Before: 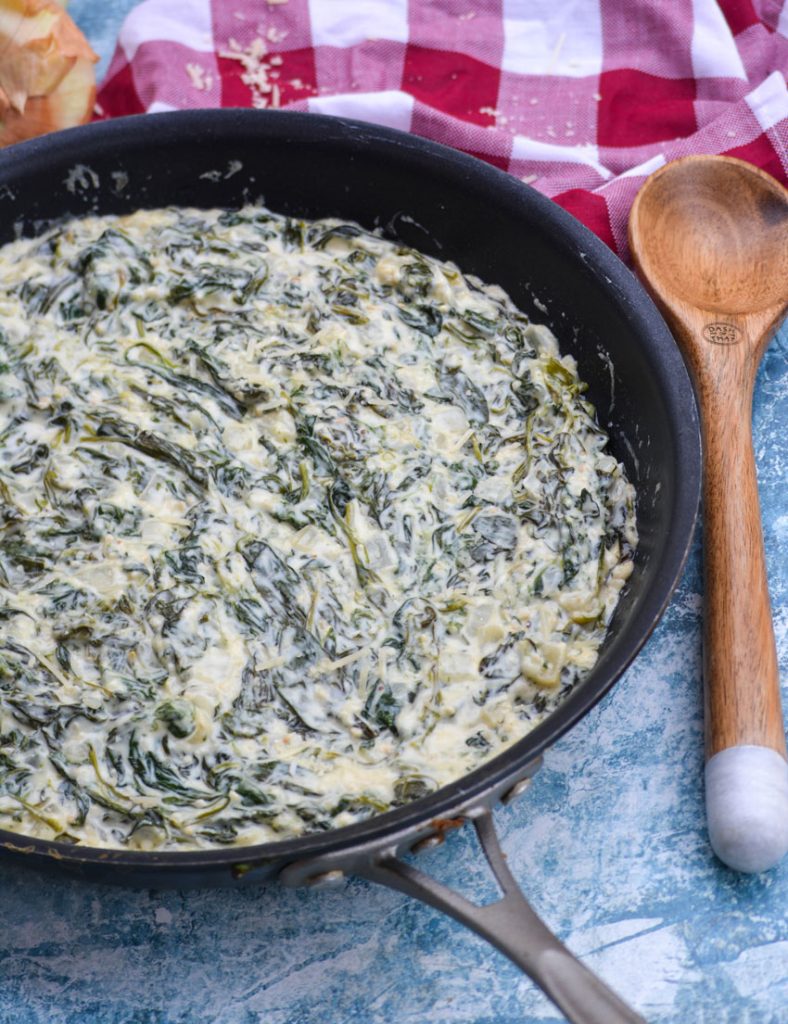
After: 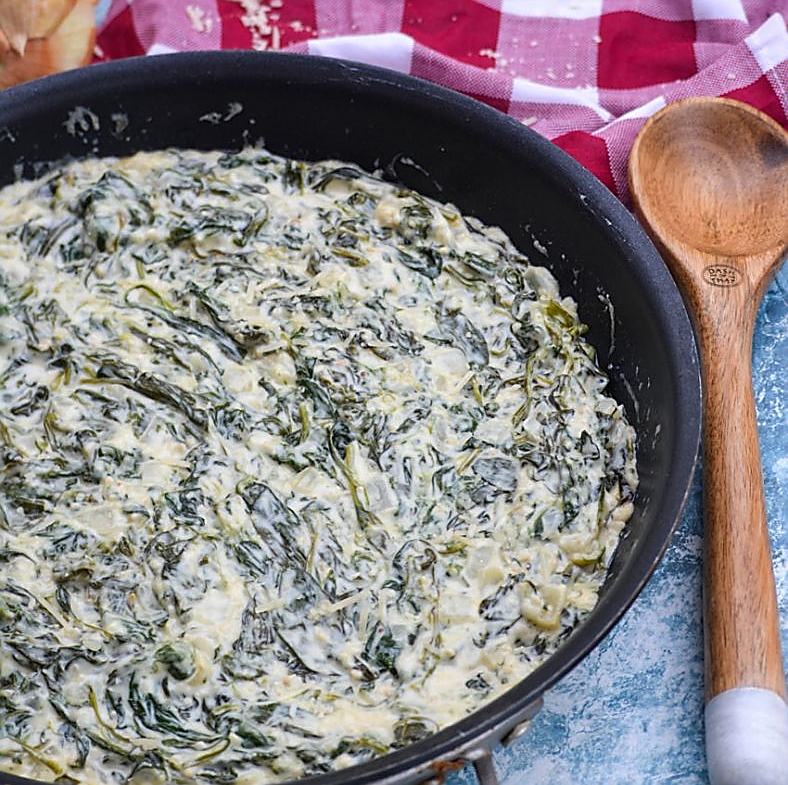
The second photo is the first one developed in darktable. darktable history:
sharpen: radius 1.4, amount 1.25, threshold 0.7
crop: top 5.667%, bottom 17.637%
